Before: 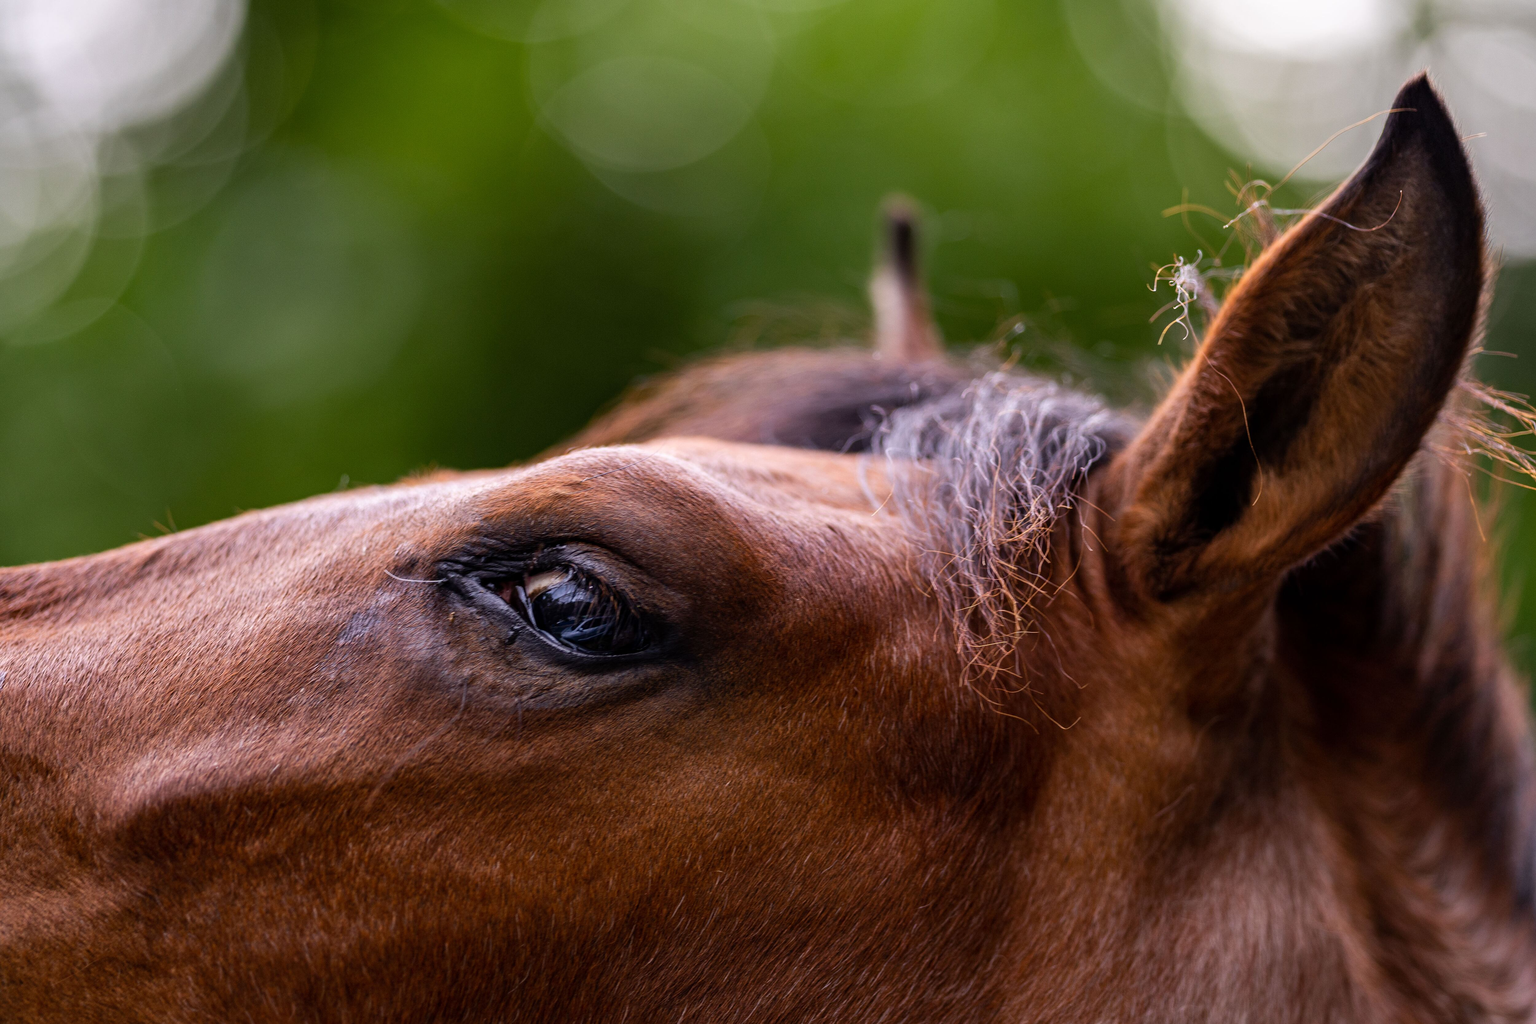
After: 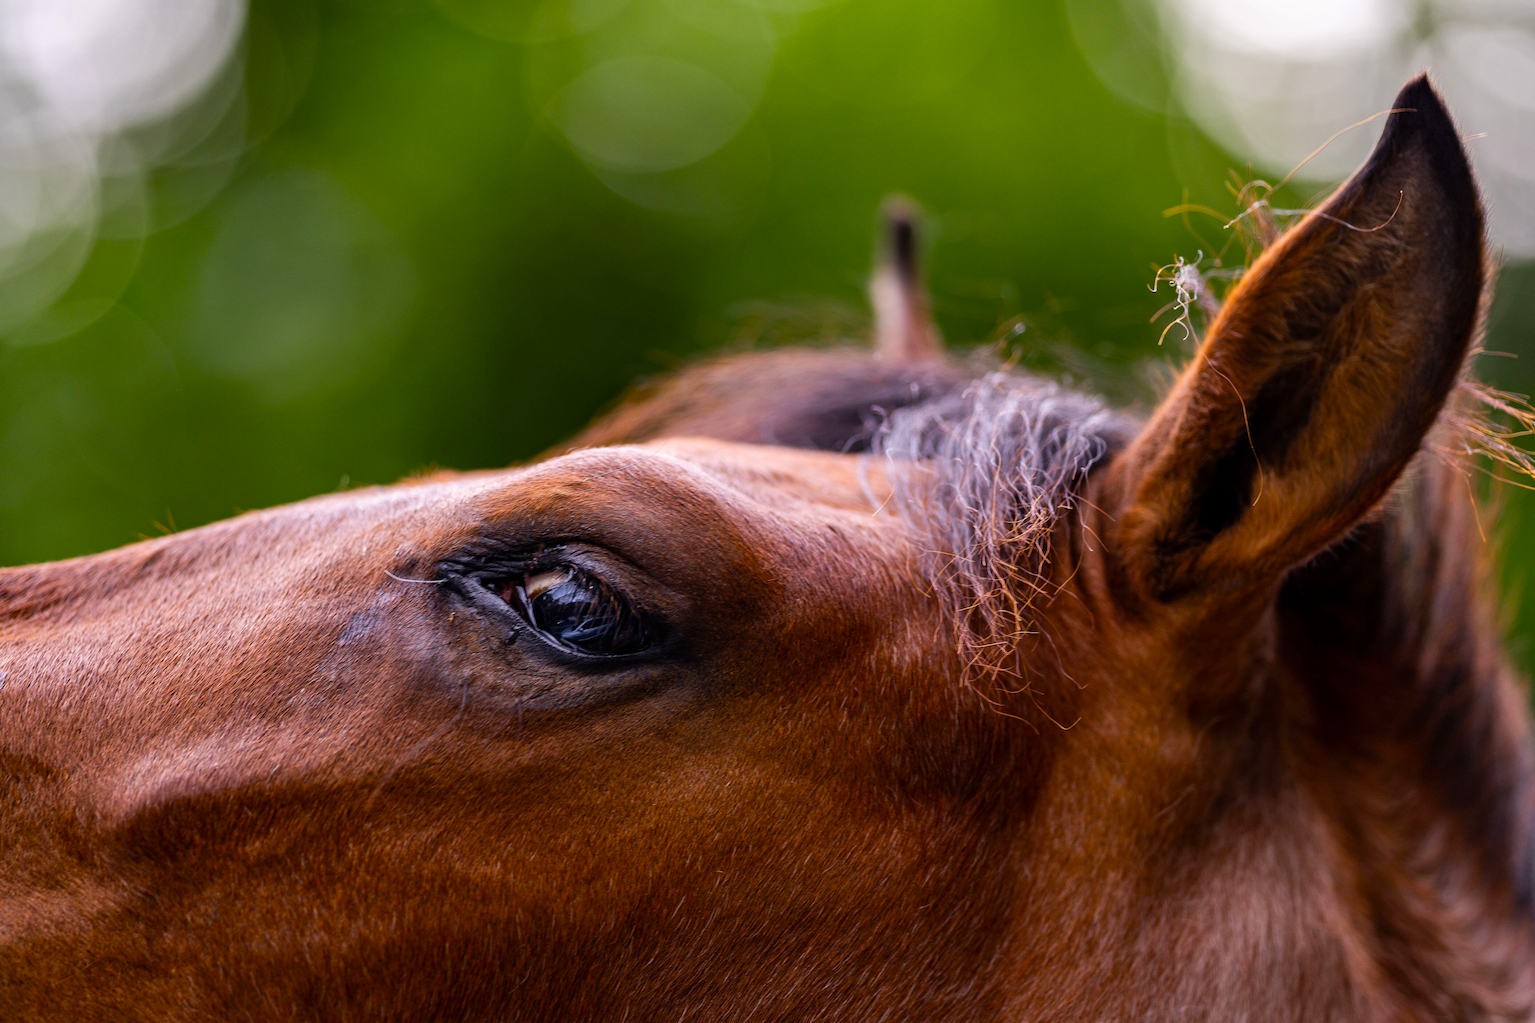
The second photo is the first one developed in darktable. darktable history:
base curve: curves: ch0 [(0, 0) (0.283, 0.295) (1, 1)], preserve colors none
color balance: output saturation 120%
